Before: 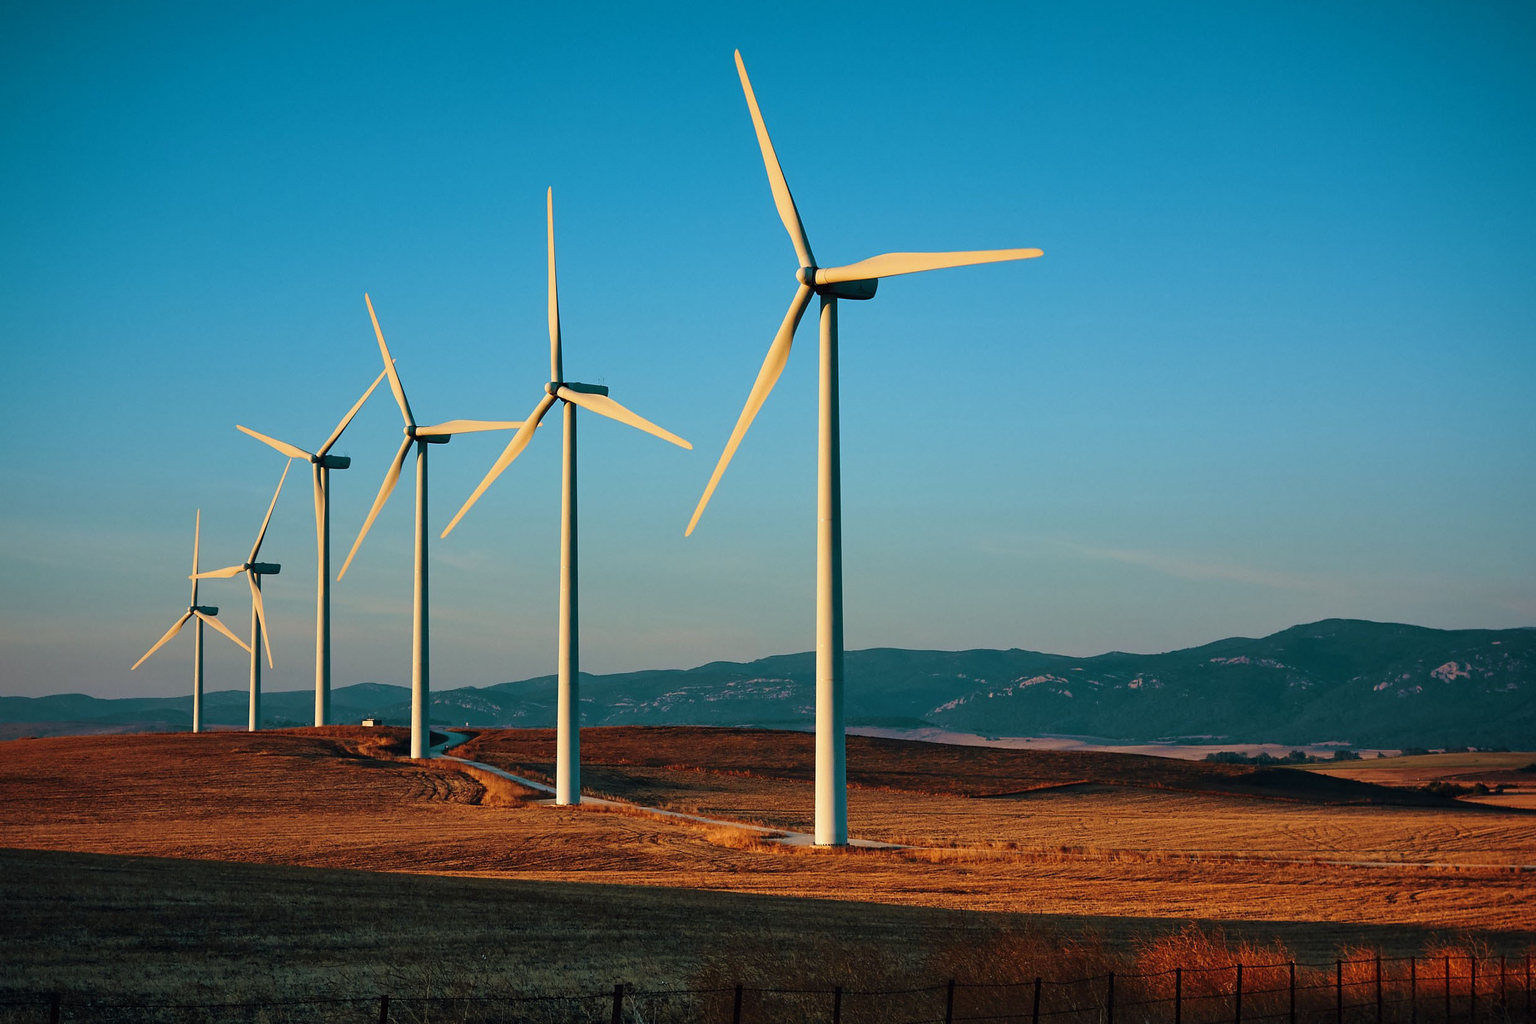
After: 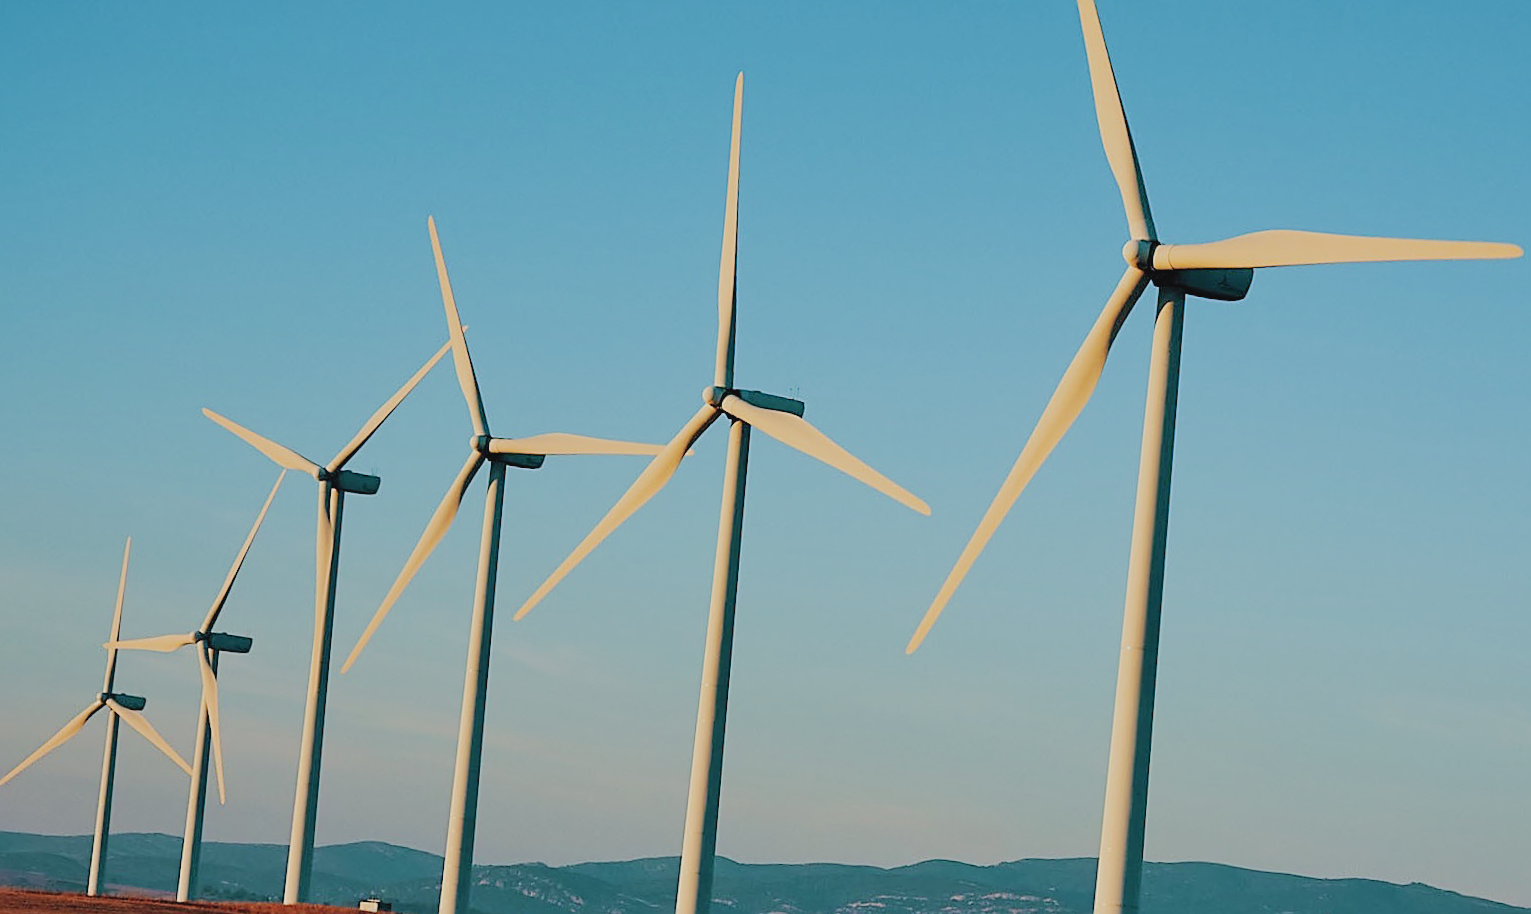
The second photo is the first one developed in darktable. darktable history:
tone curve: curves: ch0 [(0, 0) (0.035, 0.011) (0.133, 0.076) (0.285, 0.265) (0.491, 0.541) (0.617, 0.693) (0.704, 0.77) (0.794, 0.865) (0.895, 0.938) (1, 0.976)]; ch1 [(0, 0) (0.318, 0.278) (0.444, 0.427) (0.502, 0.497) (0.543, 0.547) (0.601, 0.641) (0.746, 0.764) (1, 1)]; ch2 [(0, 0) (0.316, 0.292) (0.381, 0.37) (0.423, 0.448) (0.476, 0.482) (0.502, 0.5) (0.543, 0.547) (0.587, 0.613) (0.642, 0.672) (0.704, 0.727) (0.865, 0.827) (1, 0.951)], preserve colors none
crop and rotate: angle -5.31°, left 2.211%, top 6.931%, right 27.597%, bottom 30.172%
filmic rgb: middle gray luminance 4.39%, black relative exposure -12.91 EV, white relative exposure 5.05 EV, threshold 5.94 EV, target black luminance 0%, hardness 5.18, latitude 59.66%, contrast 0.758, highlights saturation mix 4.77%, shadows ↔ highlights balance 26.32%, iterations of high-quality reconstruction 0, enable highlight reconstruction true
contrast brightness saturation: contrast -0.134, brightness 0.052, saturation -0.138
sharpen: on, module defaults
